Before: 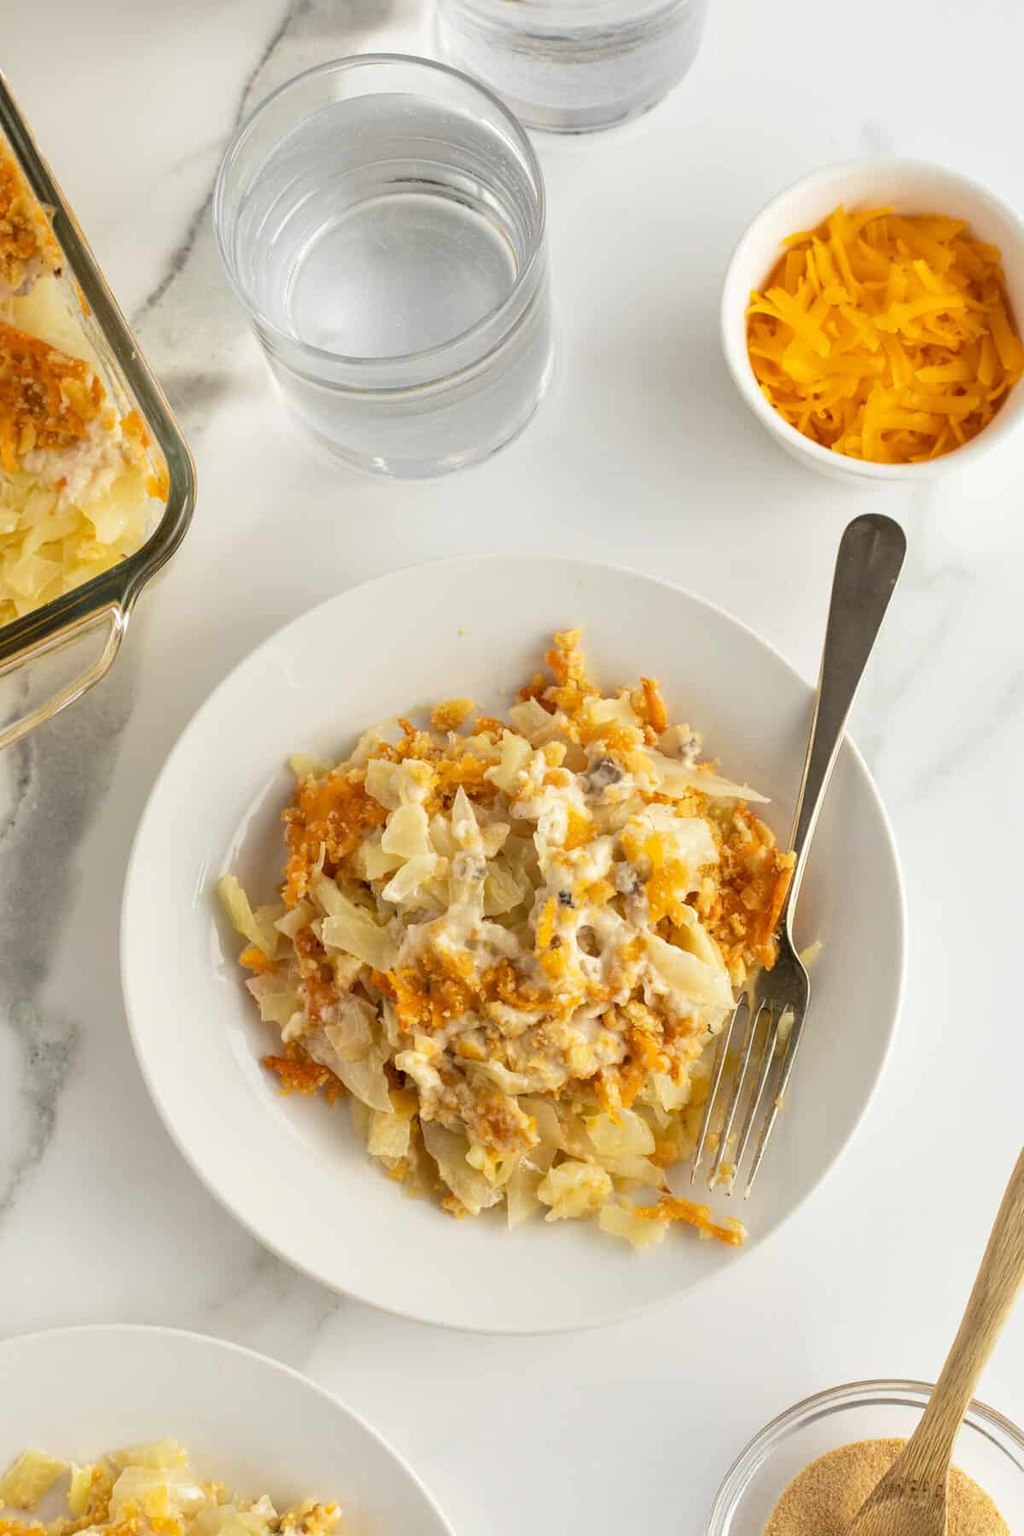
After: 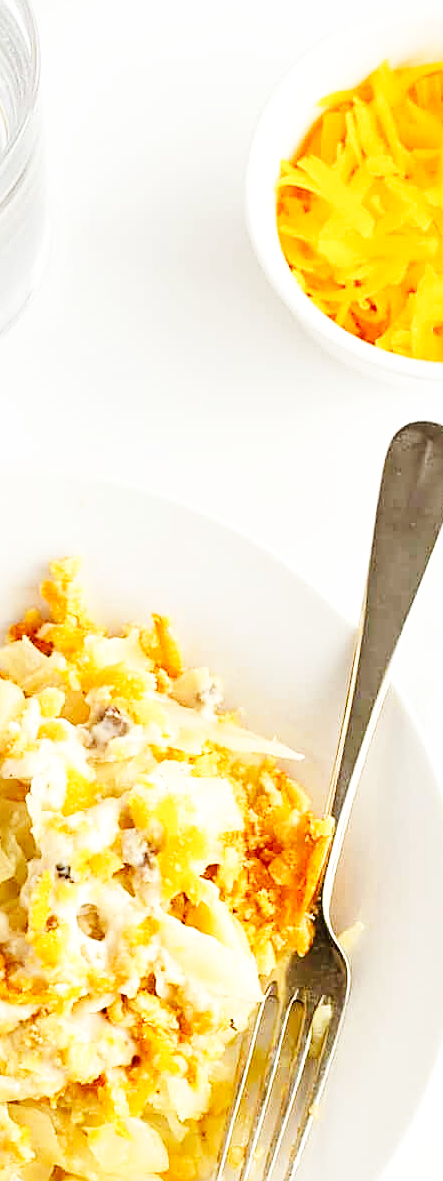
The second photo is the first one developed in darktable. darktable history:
sharpen: on, module defaults
base curve: curves: ch0 [(0, 0.003) (0.001, 0.002) (0.006, 0.004) (0.02, 0.022) (0.048, 0.086) (0.094, 0.234) (0.162, 0.431) (0.258, 0.629) (0.385, 0.8) (0.548, 0.918) (0.751, 0.988) (1, 1)], preserve colors none
crop and rotate: left 49.936%, top 10.094%, right 13.136%, bottom 24.256%
